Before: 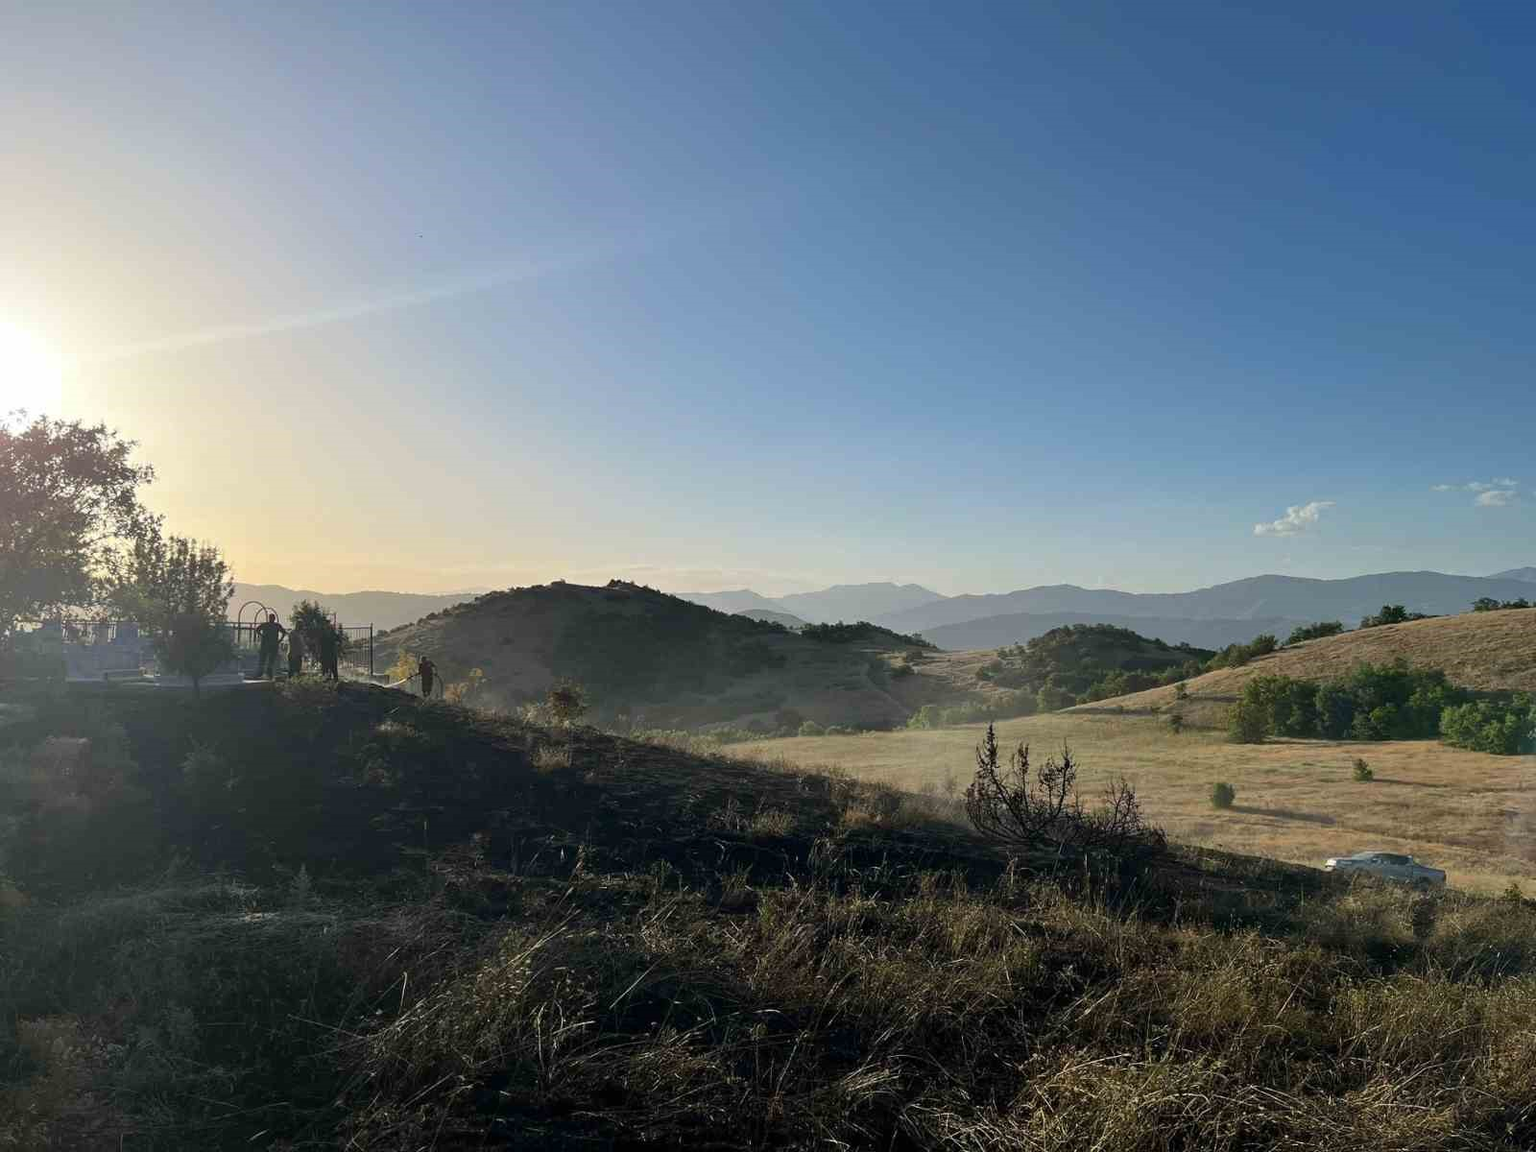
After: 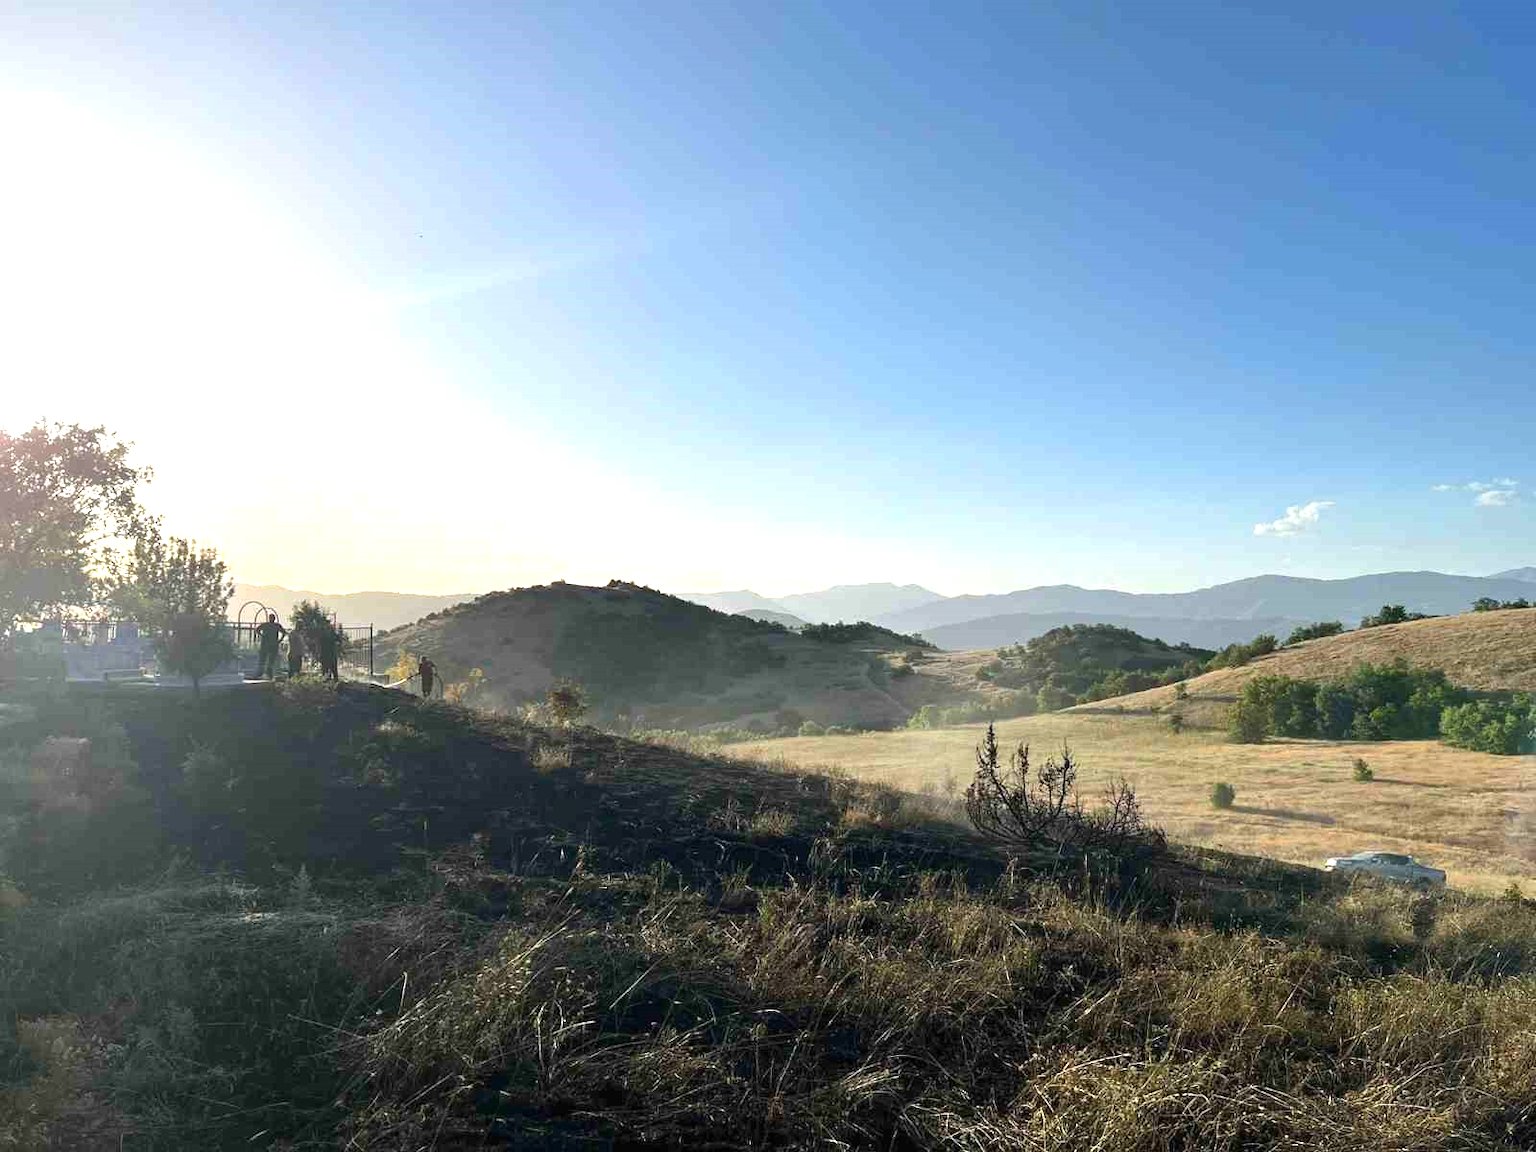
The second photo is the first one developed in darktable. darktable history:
exposure: black level correction 0, exposure 1.015 EV, compensate highlight preservation false
